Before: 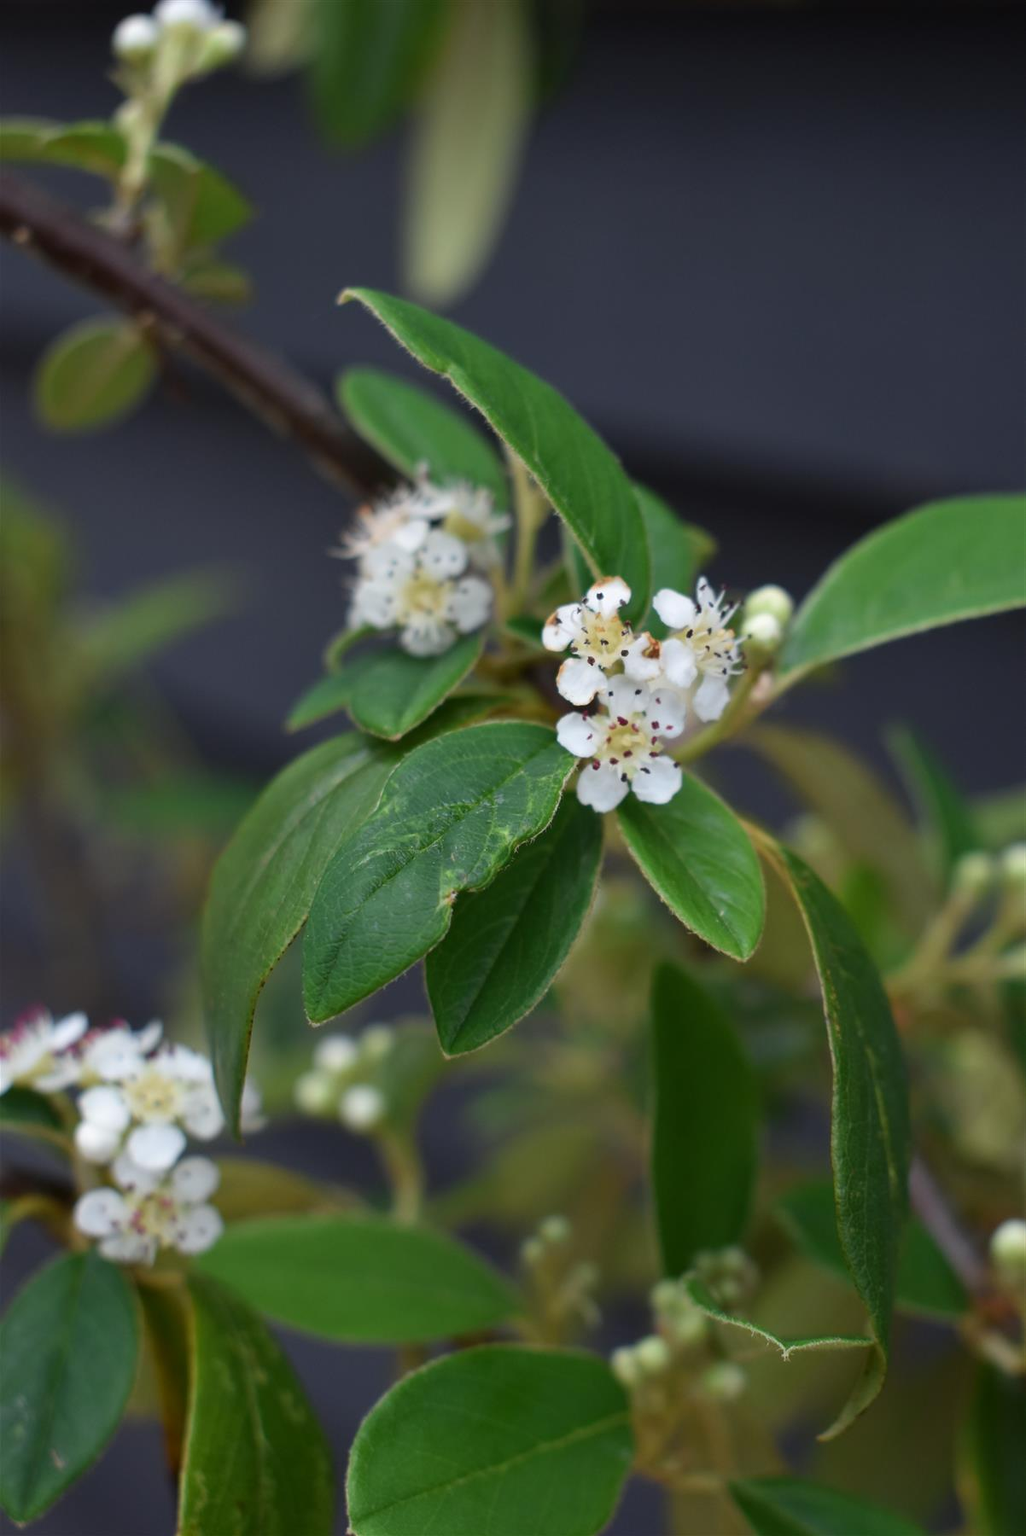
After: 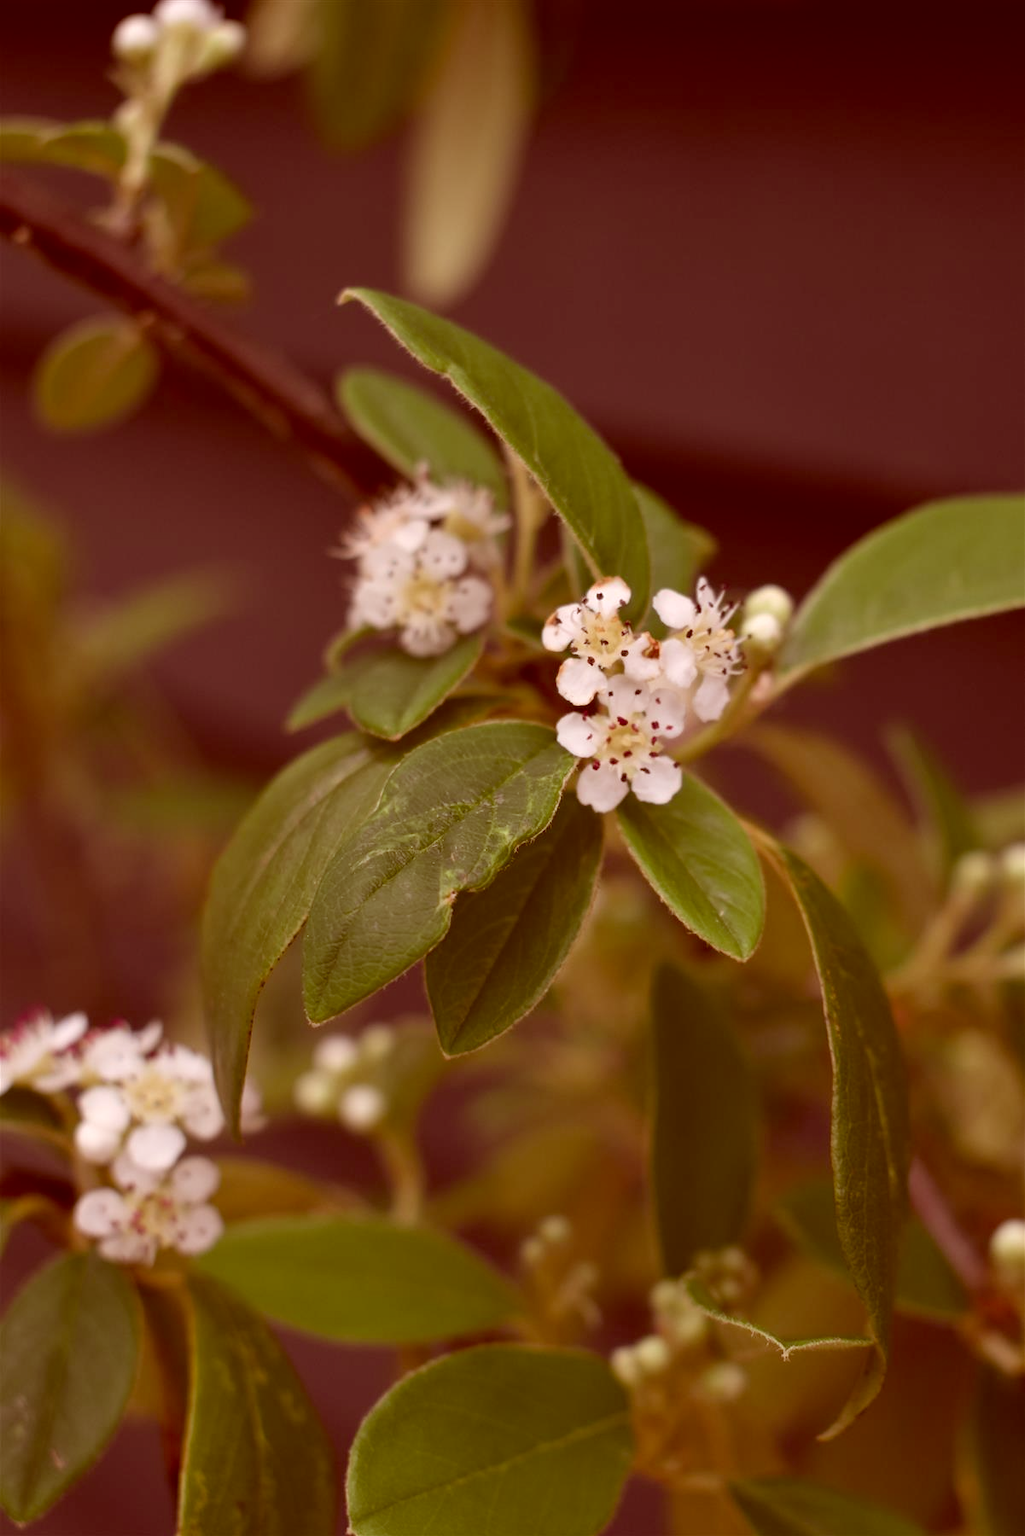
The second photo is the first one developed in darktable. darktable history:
rgb levels: preserve colors max RGB
color correction: highlights a* 9.03, highlights b* 8.71, shadows a* 40, shadows b* 40, saturation 0.8
